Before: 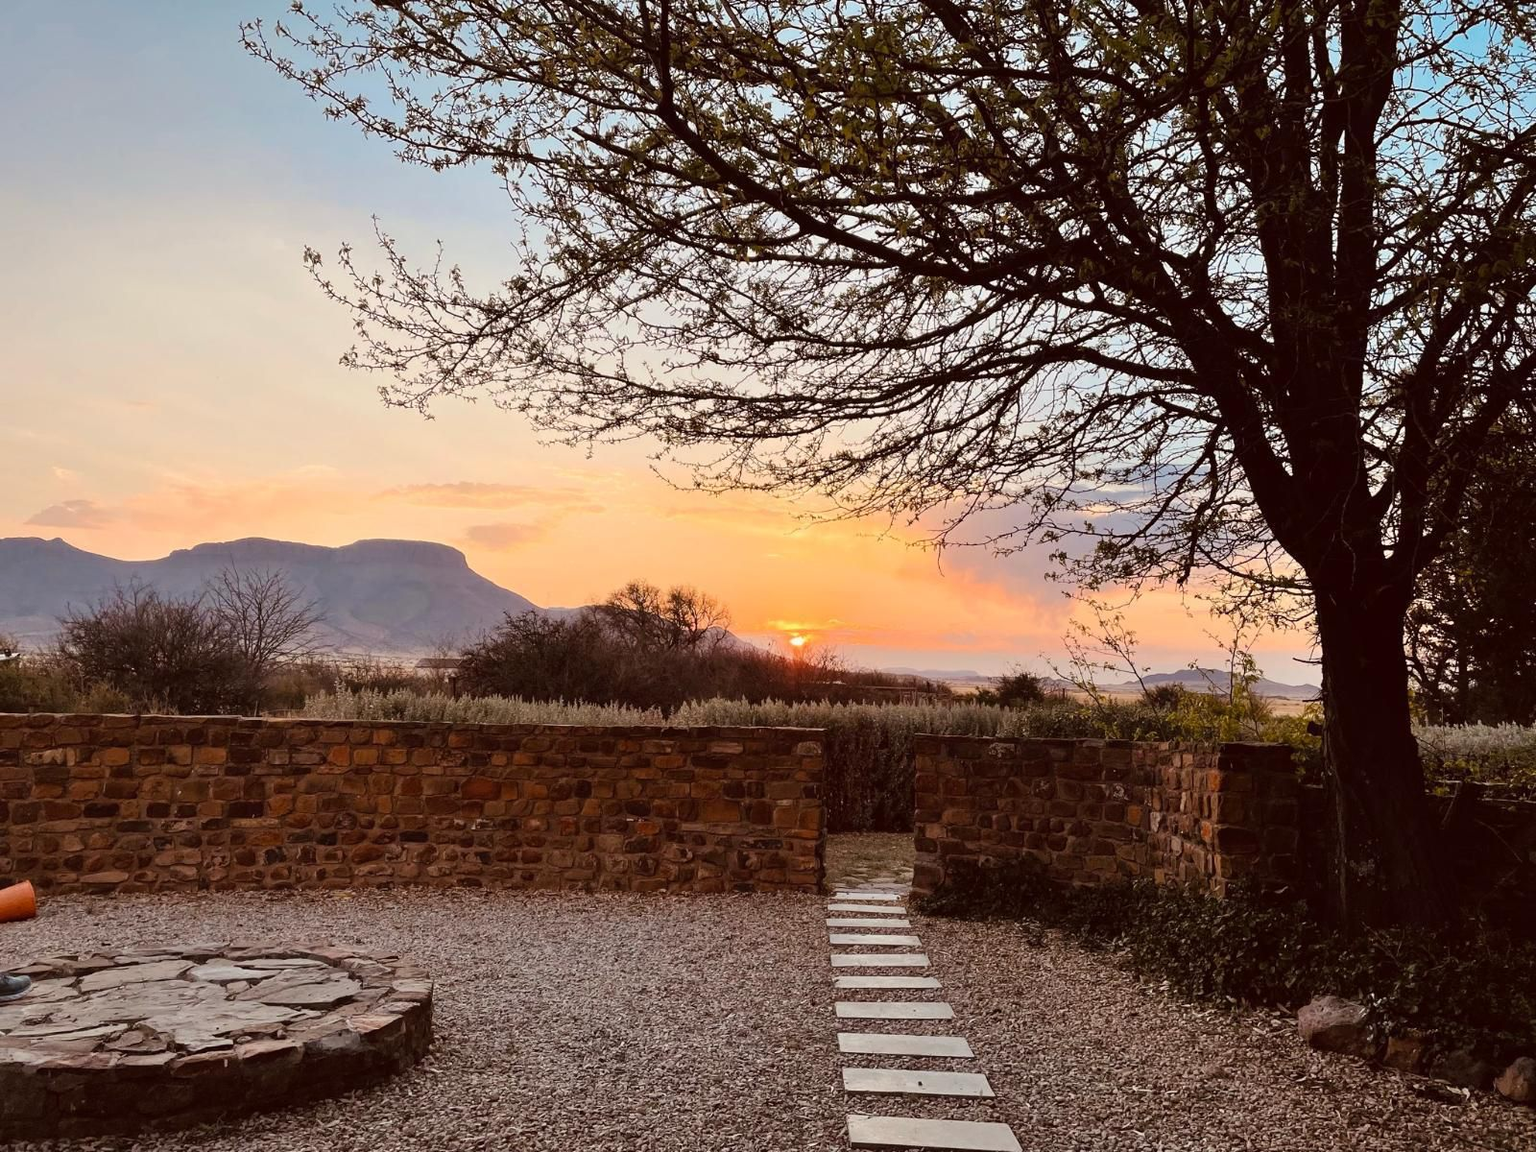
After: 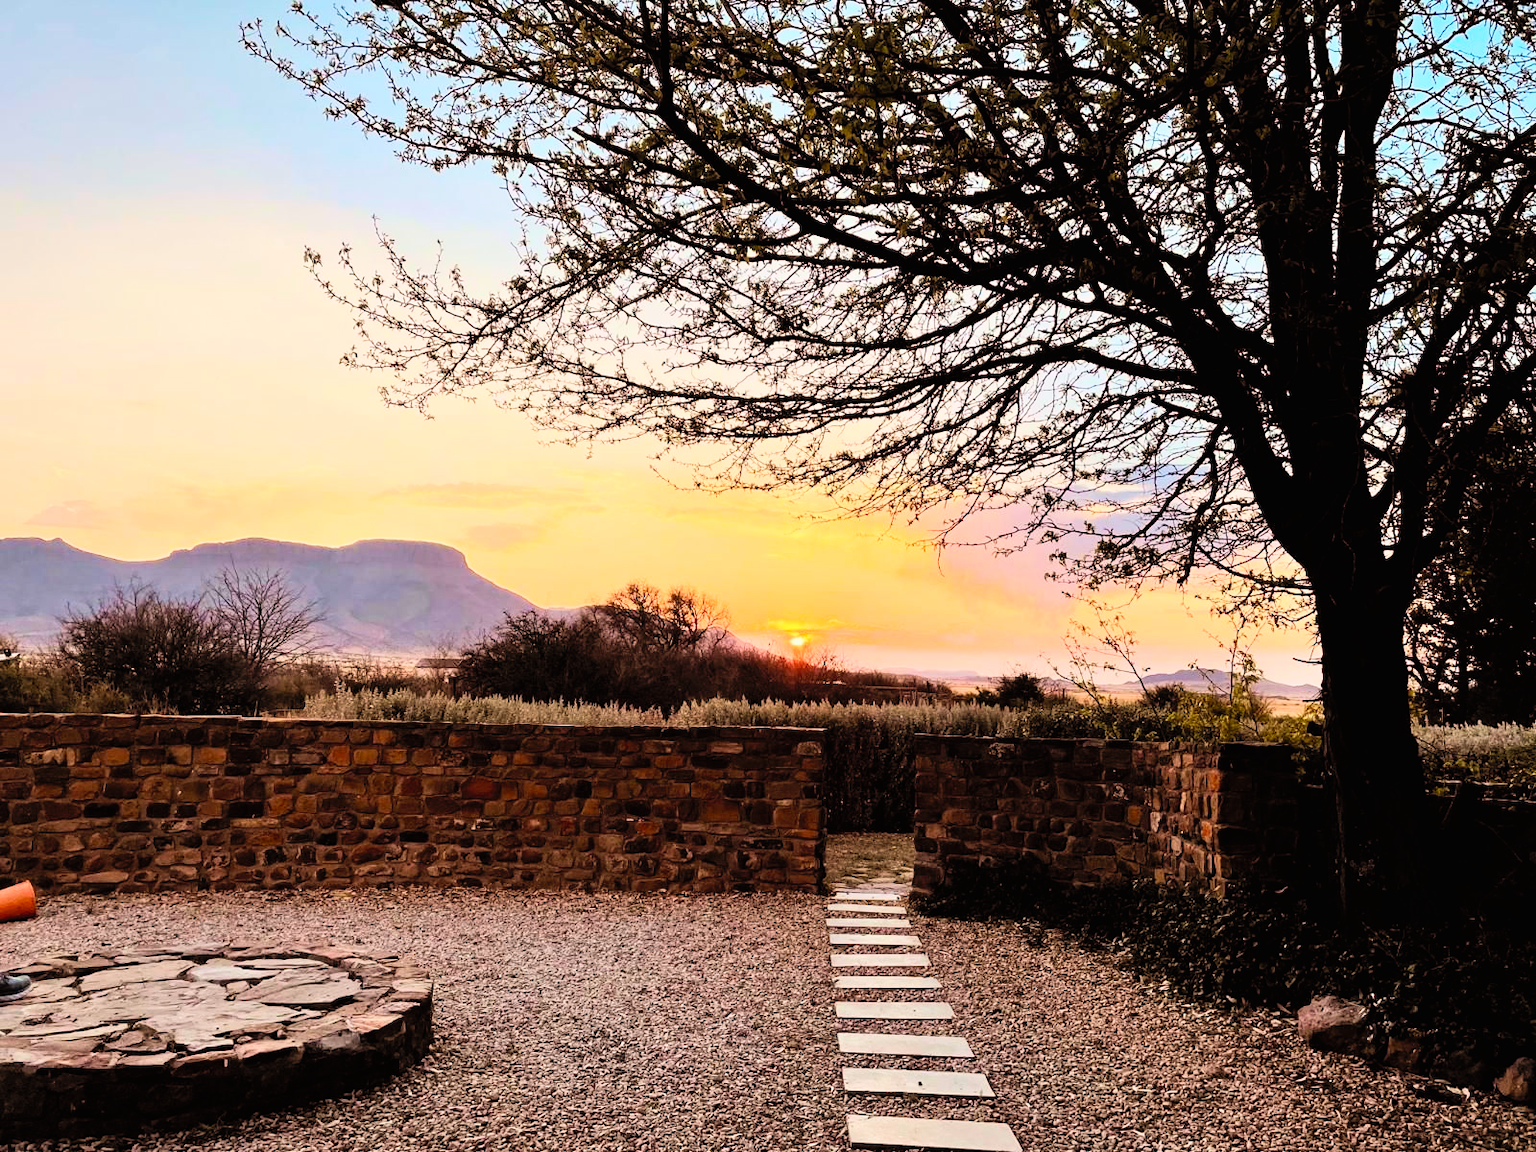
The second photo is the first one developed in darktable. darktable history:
velvia: on, module defaults
contrast brightness saturation: contrast 0.24, brightness 0.26, saturation 0.39
filmic rgb: black relative exposure -4.93 EV, white relative exposure 2.84 EV, hardness 3.72
